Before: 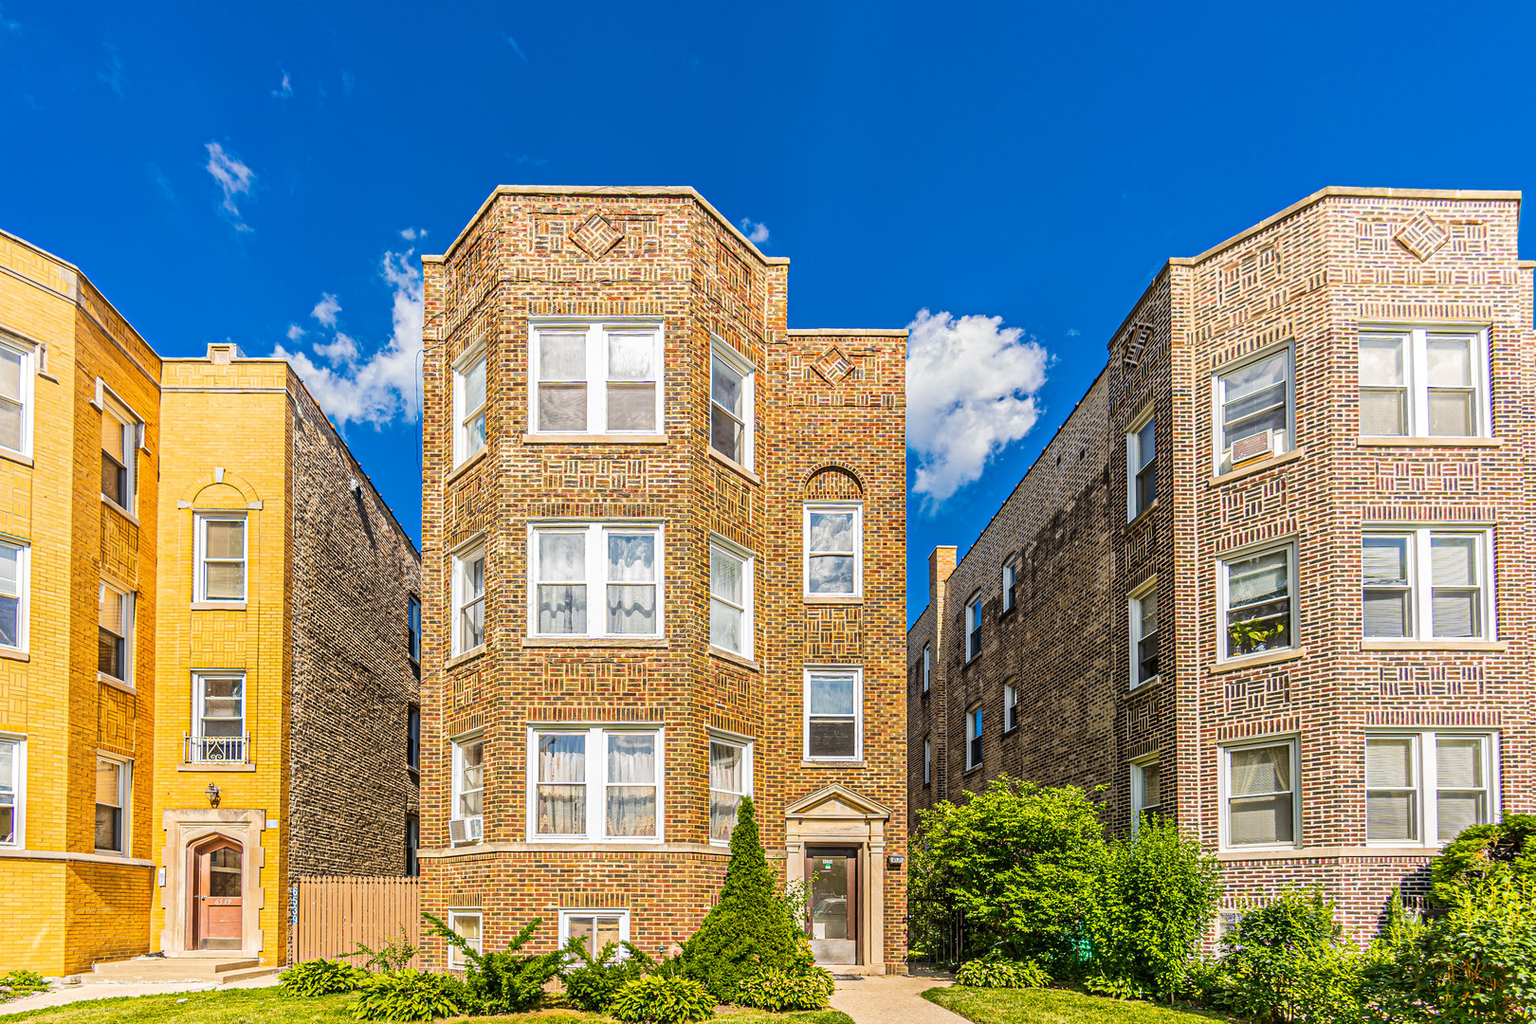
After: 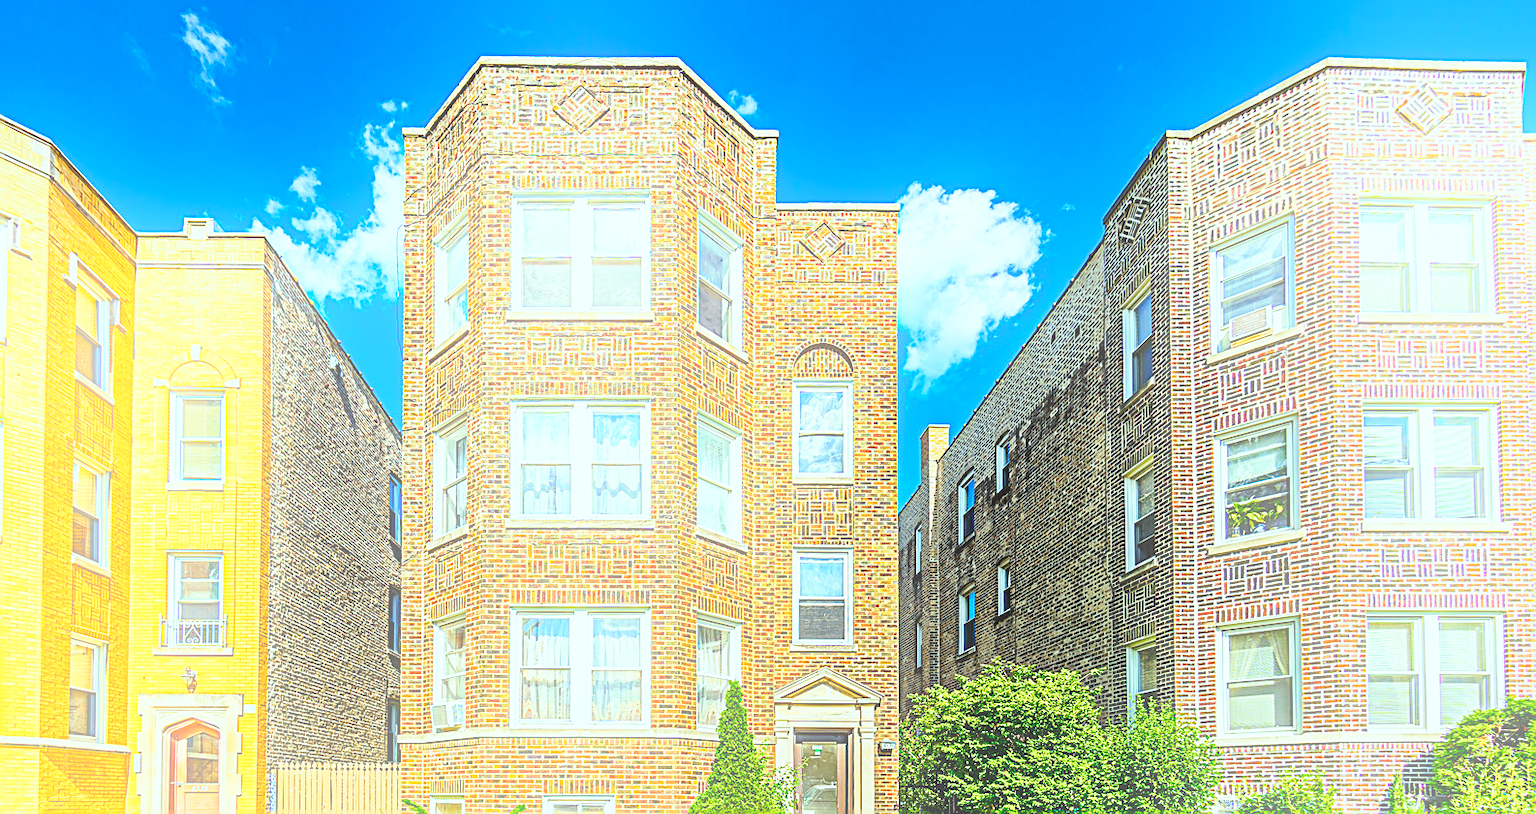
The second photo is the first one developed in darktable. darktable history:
base curve: curves: ch0 [(0, 0) (0.028, 0.03) (0.121, 0.232) (0.46, 0.748) (0.859, 0.968) (1, 1)], preserve colors none
sharpen: amount 0.75
bloom: size 16%, threshold 98%, strength 20%
crop and rotate: left 1.814%, top 12.818%, right 0.25%, bottom 9.225%
color balance rgb: shadows lift › chroma 7.23%, shadows lift › hue 246.48°, highlights gain › chroma 5.38%, highlights gain › hue 196.93°, white fulcrum 1 EV
